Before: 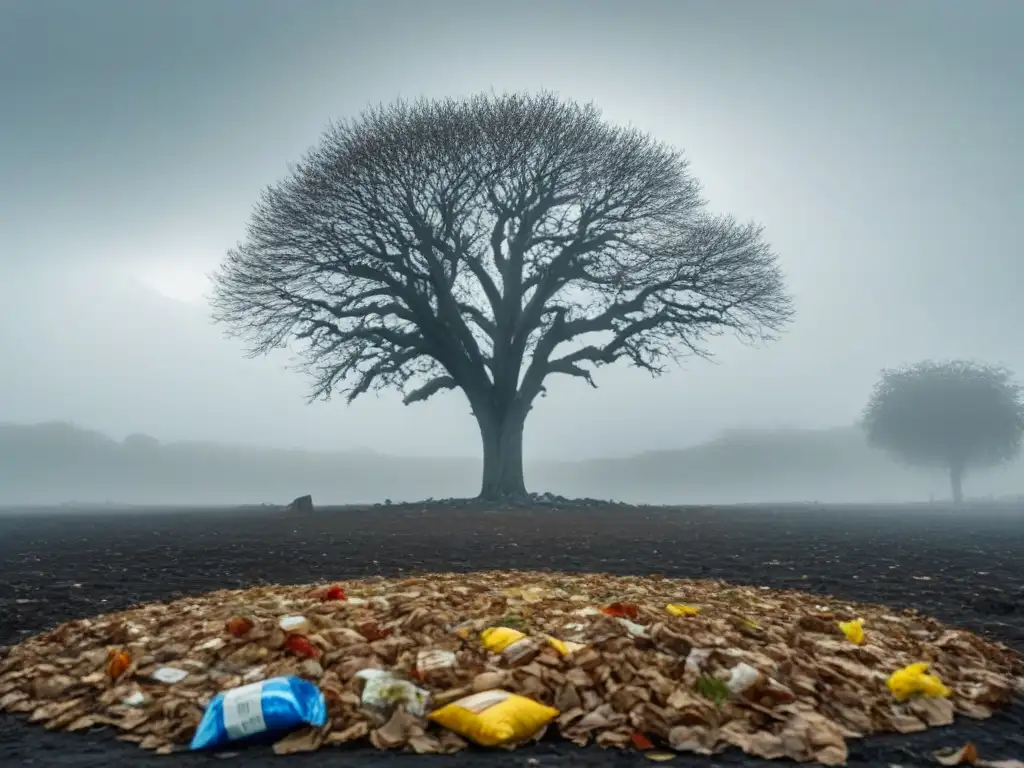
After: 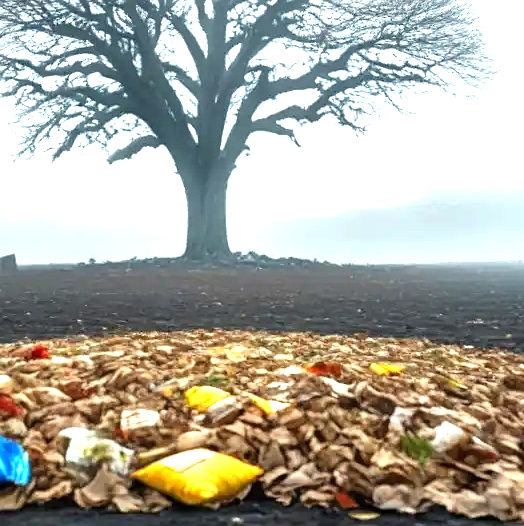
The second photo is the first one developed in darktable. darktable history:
crop and rotate: left 28.971%, top 31.449%, right 19.844%
exposure: exposure 0.992 EV, compensate exposure bias true, compensate highlight preservation false
sharpen: amount 0.212
tone equalizer: -8 EV -0.401 EV, -7 EV -0.397 EV, -6 EV -0.339 EV, -5 EV -0.185 EV, -3 EV 0.197 EV, -2 EV 0.341 EV, -1 EV 0.399 EV, +0 EV 0.445 EV
